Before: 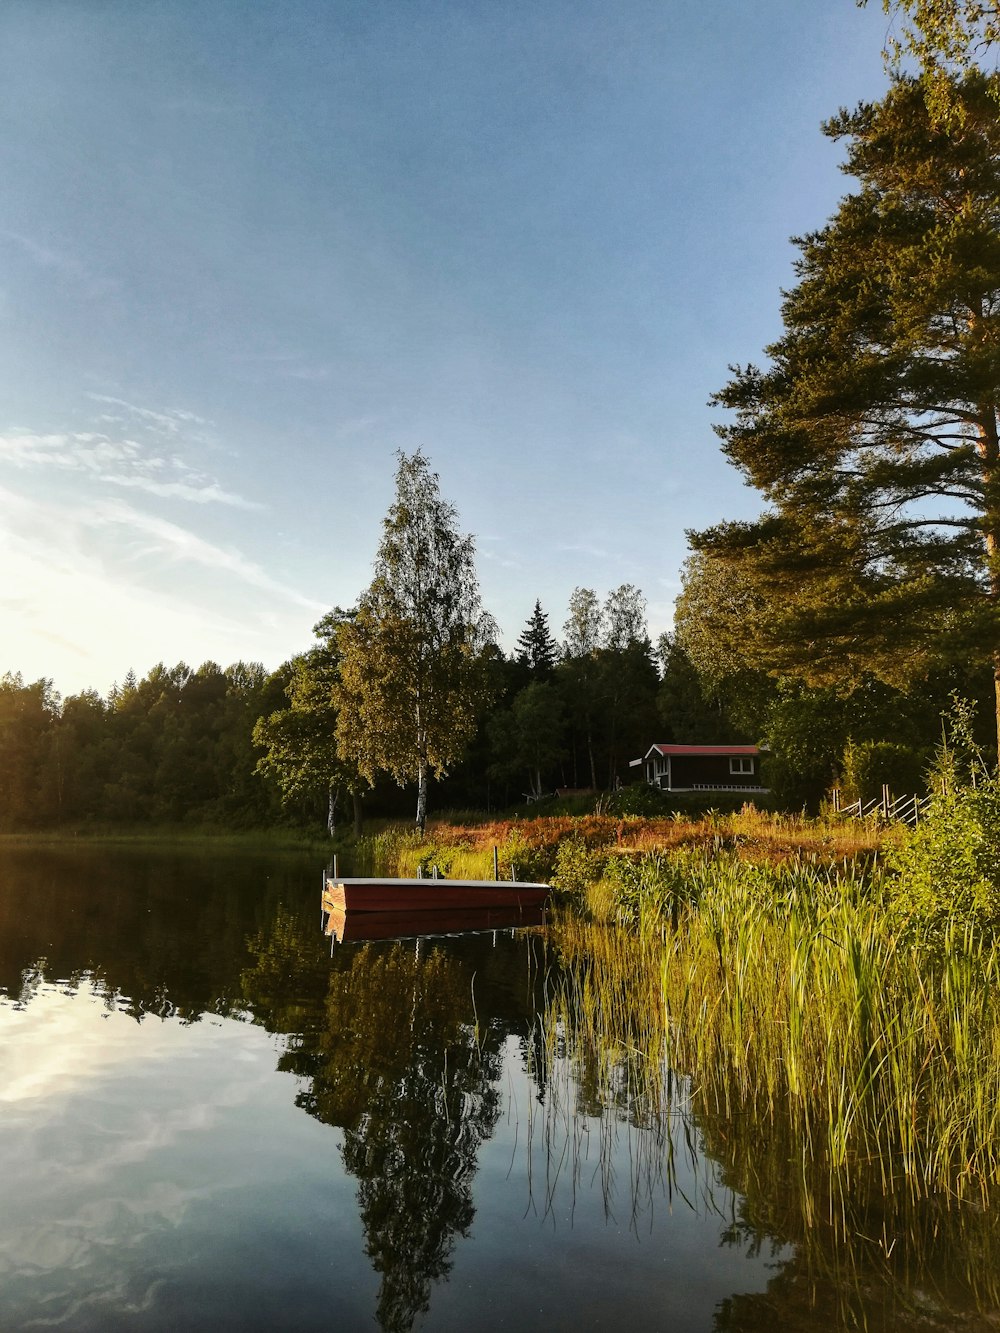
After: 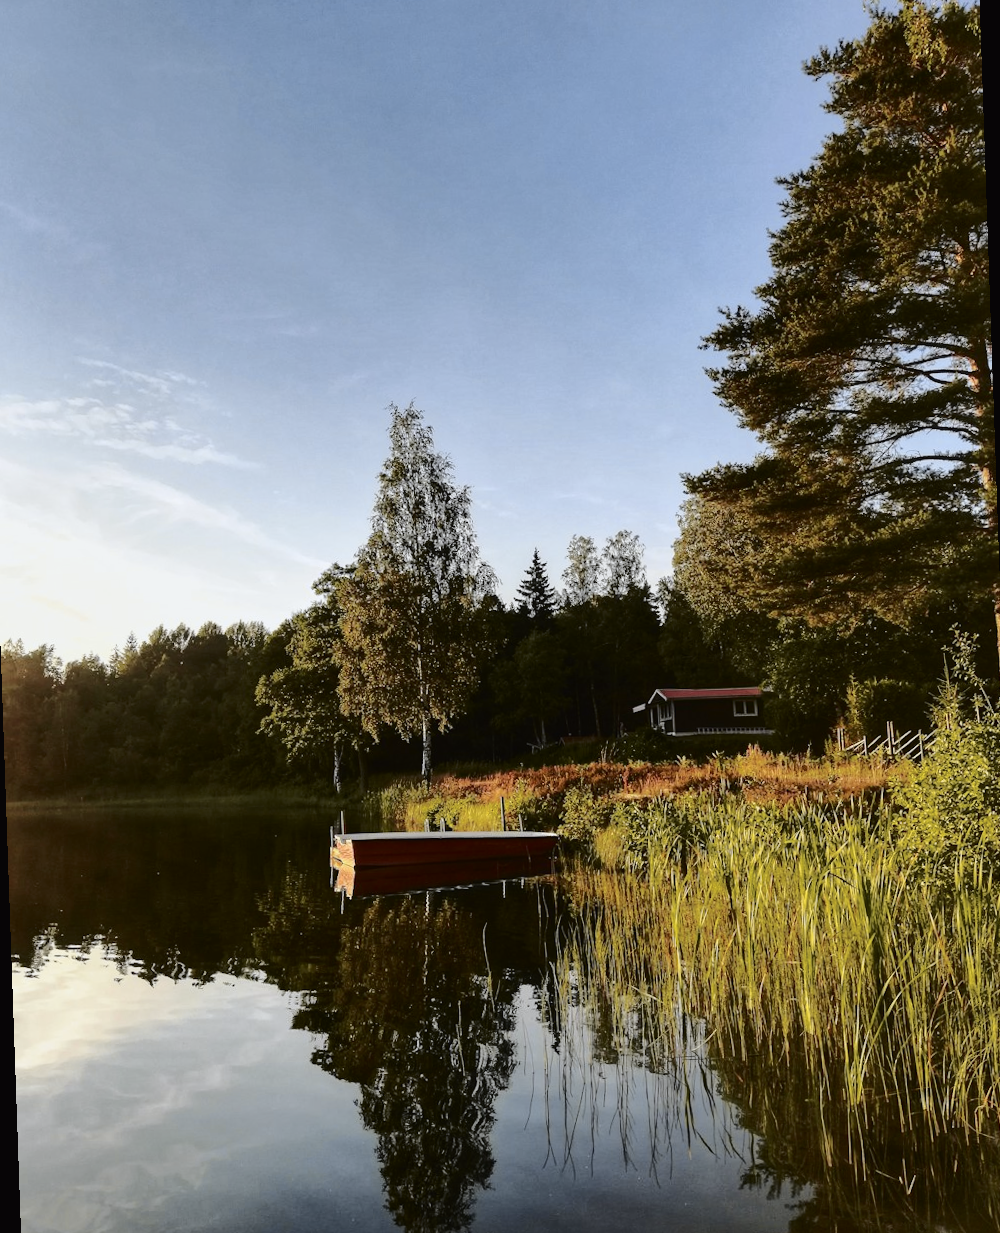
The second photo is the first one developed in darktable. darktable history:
tone curve: curves: ch0 [(0.003, 0.015) (0.104, 0.07) (0.239, 0.201) (0.327, 0.317) (0.401, 0.443) (0.495, 0.55) (0.65, 0.68) (0.832, 0.858) (1, 0.977)]; ch1 [(0, 0) (0.161, 0.092) (0.35, 0.33) (0.379, 0.401) (0.447, 0.476) (0.495, 0.499) (0.515, 0.518) (0.55, 0.557) (0.621, 0.615) (0.718, 0.734) (1, 1)]; ch2 [(0, 0) (0.359, 0.372) (0.437, 0.437) (0.502, 0.501) (0.534, 0.537) (0.599, 0.586) (1, 1)], color space Lab, independent channels, preserve colors none
exposure: exposure -0.04 EV, compensate highlight preservation false
rotate and perspective: rotation -2°, crop left 0.022, crop right 0.978, crop top 0.049, crop bottom 0.951
white balance: red 0.98, blue 1.034
